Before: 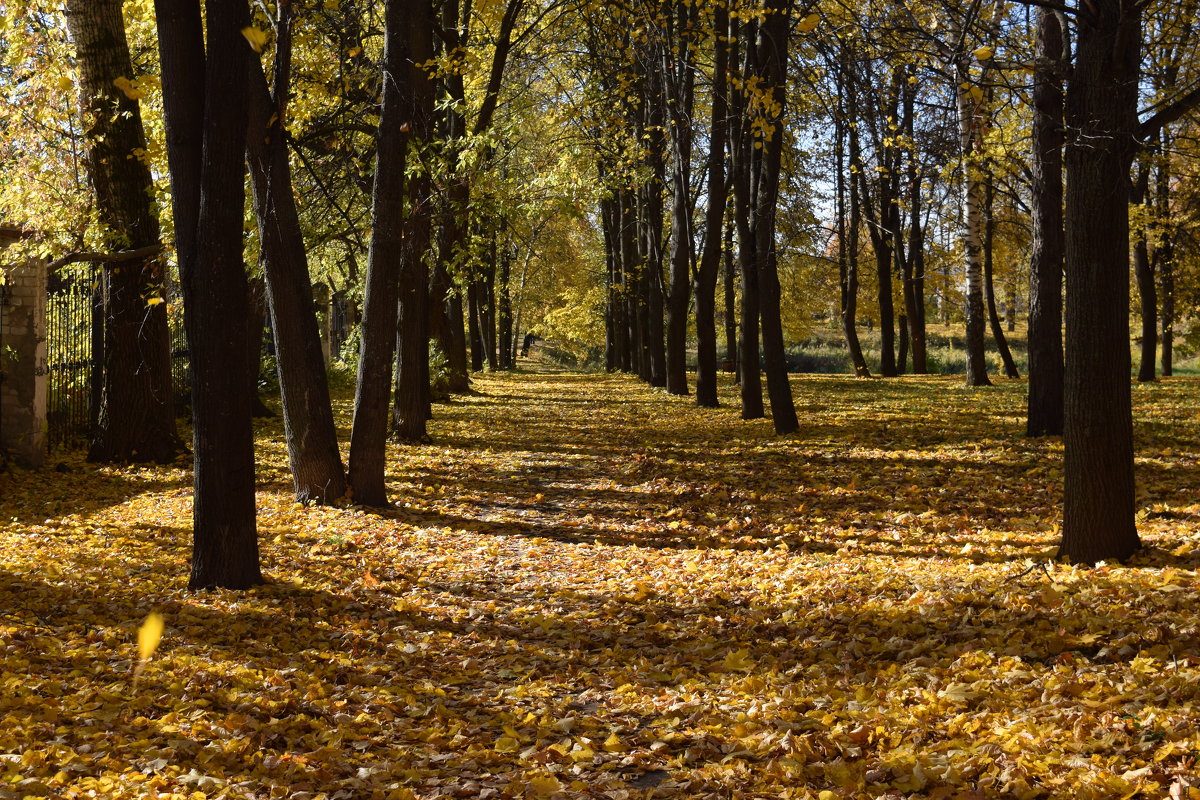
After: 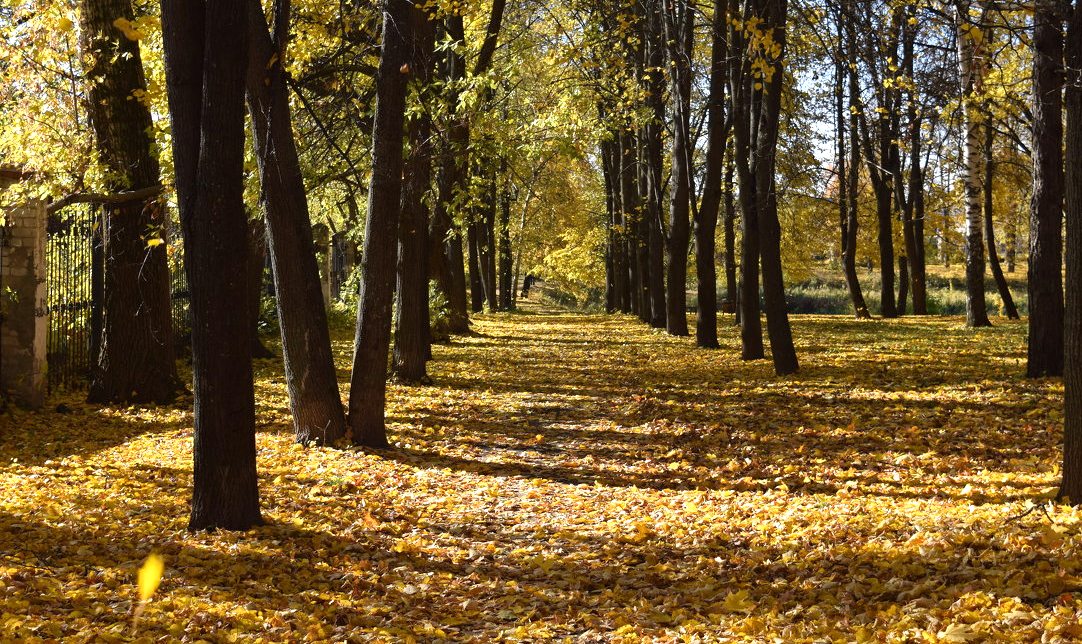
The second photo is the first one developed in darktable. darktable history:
exposure: black level correction 0, exposure 0.499 EV, compensate exposure bias true, compensate highlight preservation false
haze removal: compatibility mode true, adaptive false
crop: top 7.48%, right 9.829%, bottom 11.927%
